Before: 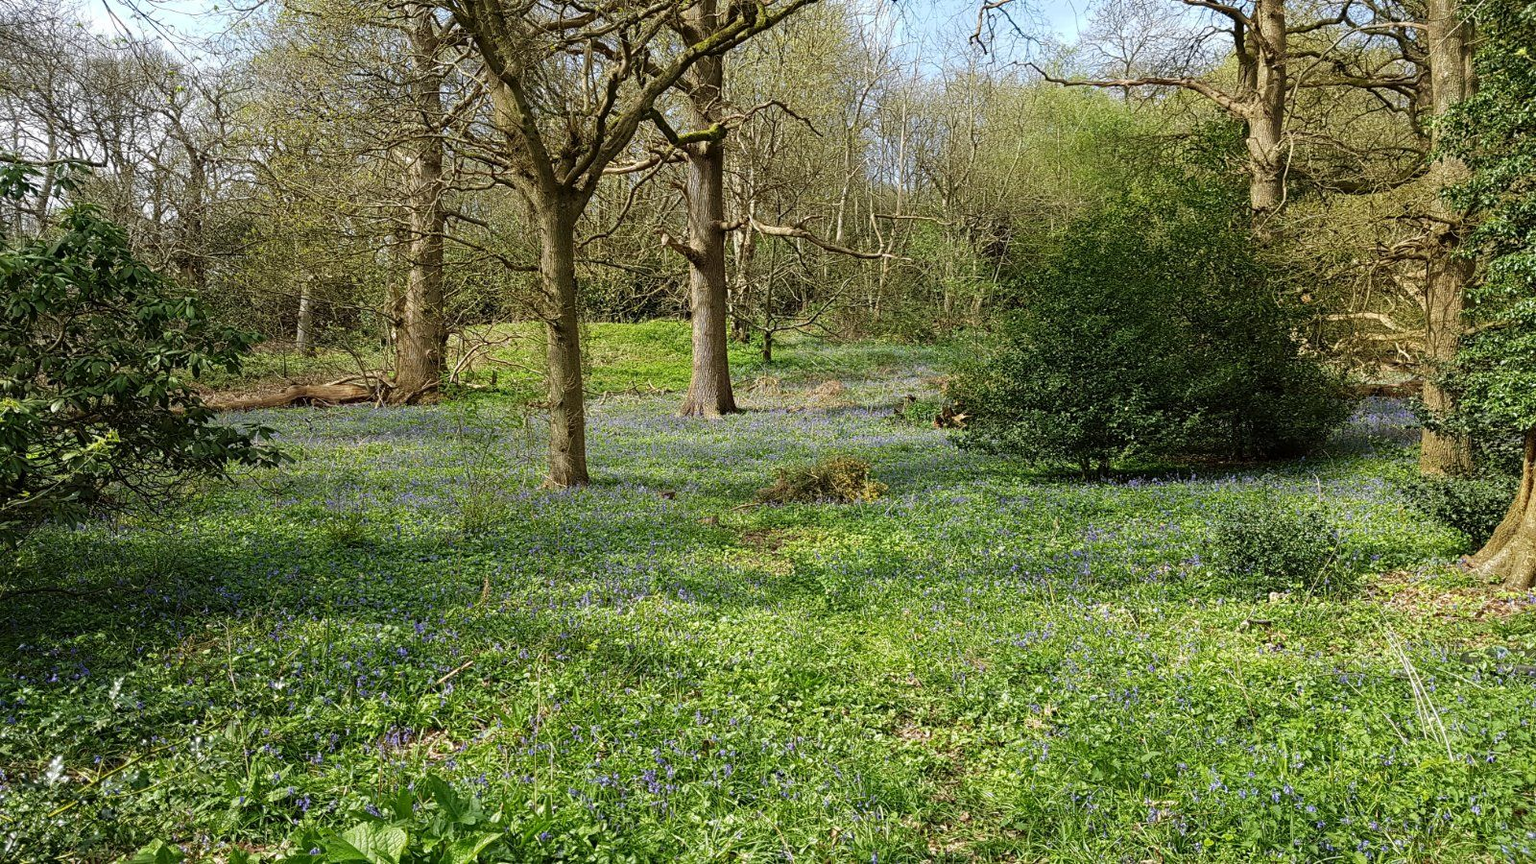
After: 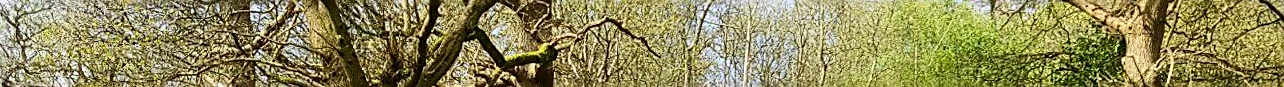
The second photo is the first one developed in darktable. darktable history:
rotate and perspective: rotation 0.074°, lens shift (vertical) 0.096, lens shift (horizontal) -0.041, crop left 0.043, crop right 0.952, crop top 0.024, crop bottom 0.979
crop and rotate: left 9.644%, top 9.491%, right 6.021%, bottom 80.509%
contrast brightness saturation: contrast 0.23, brightness 0.1, saturation 0.29
sharpen: on, module defaults
